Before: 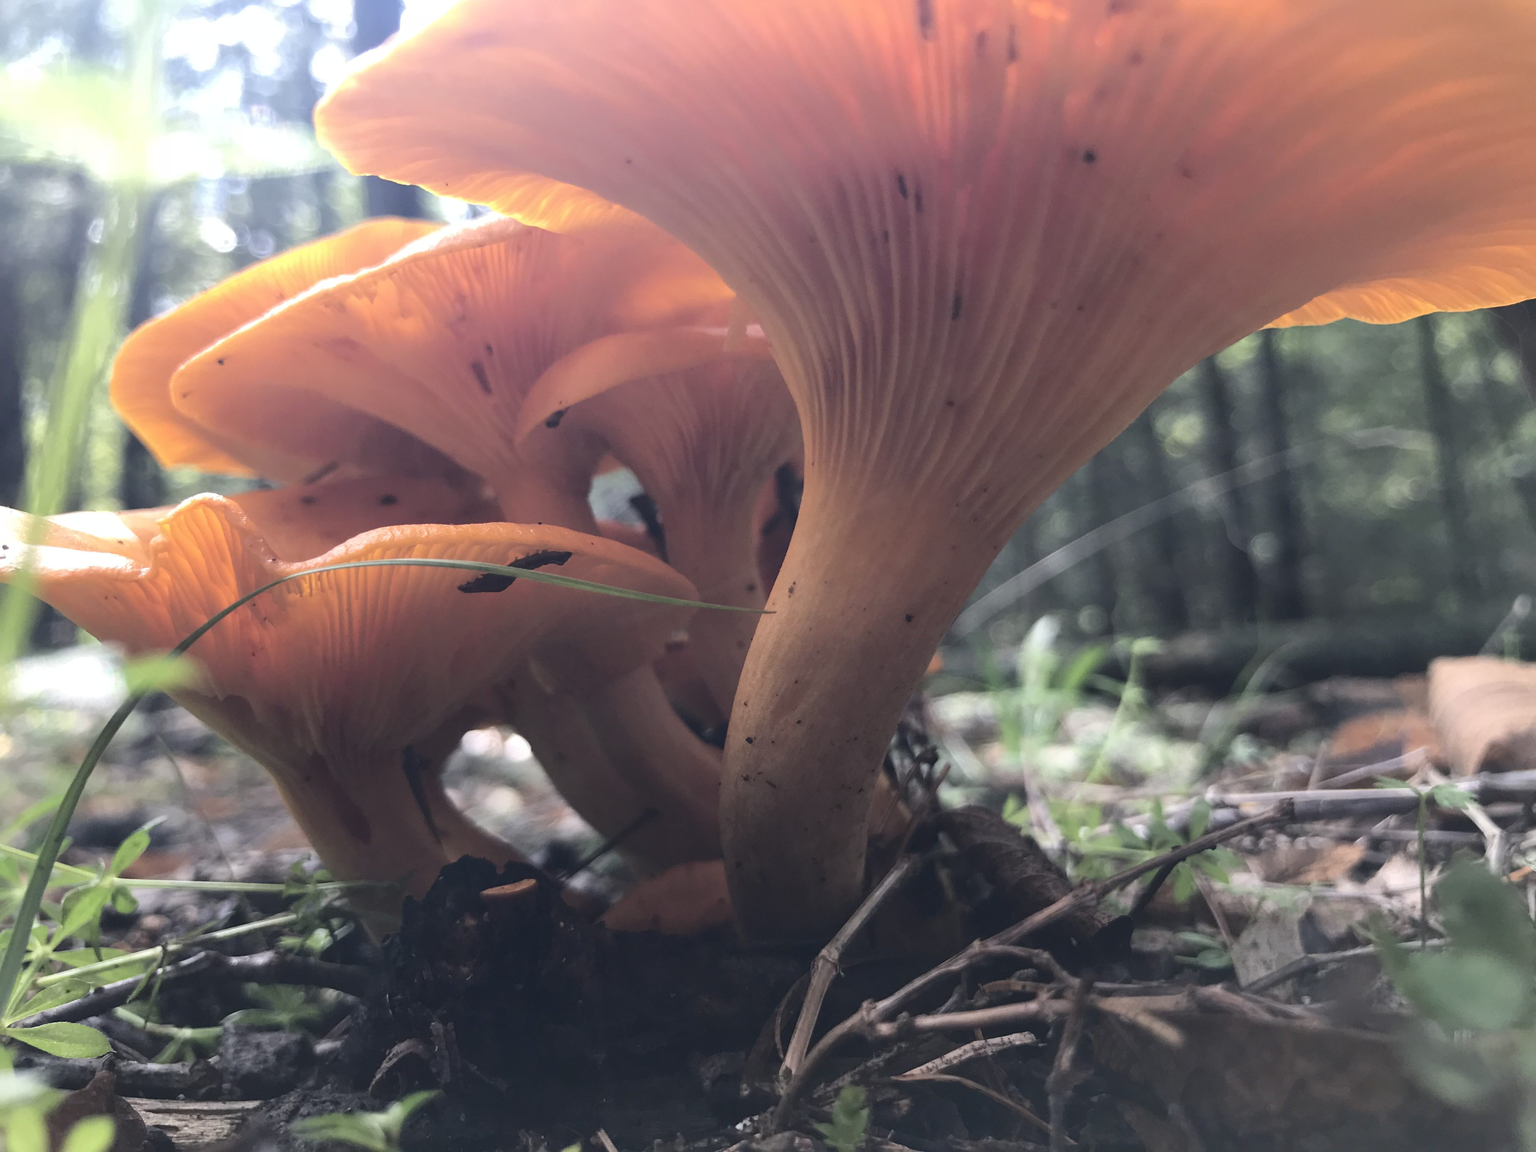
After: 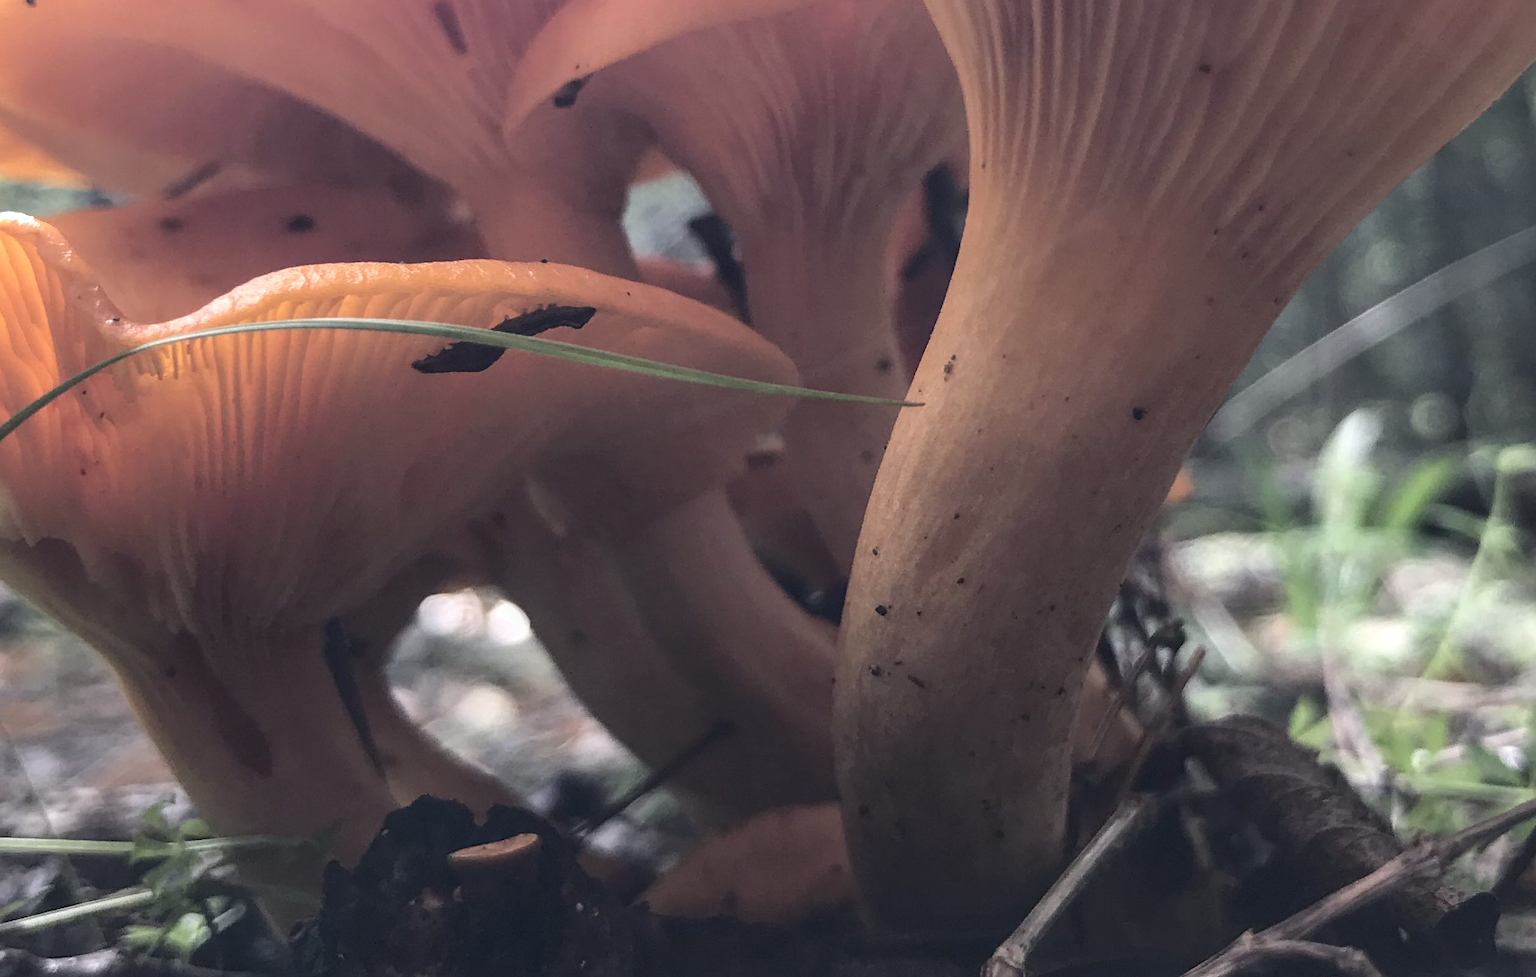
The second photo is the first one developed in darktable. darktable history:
crop: left 13.149%, top 31.373%, right 24.714%, bottom 15.886%
sharpen: amount 0.213
local contrast: on, module defaults
